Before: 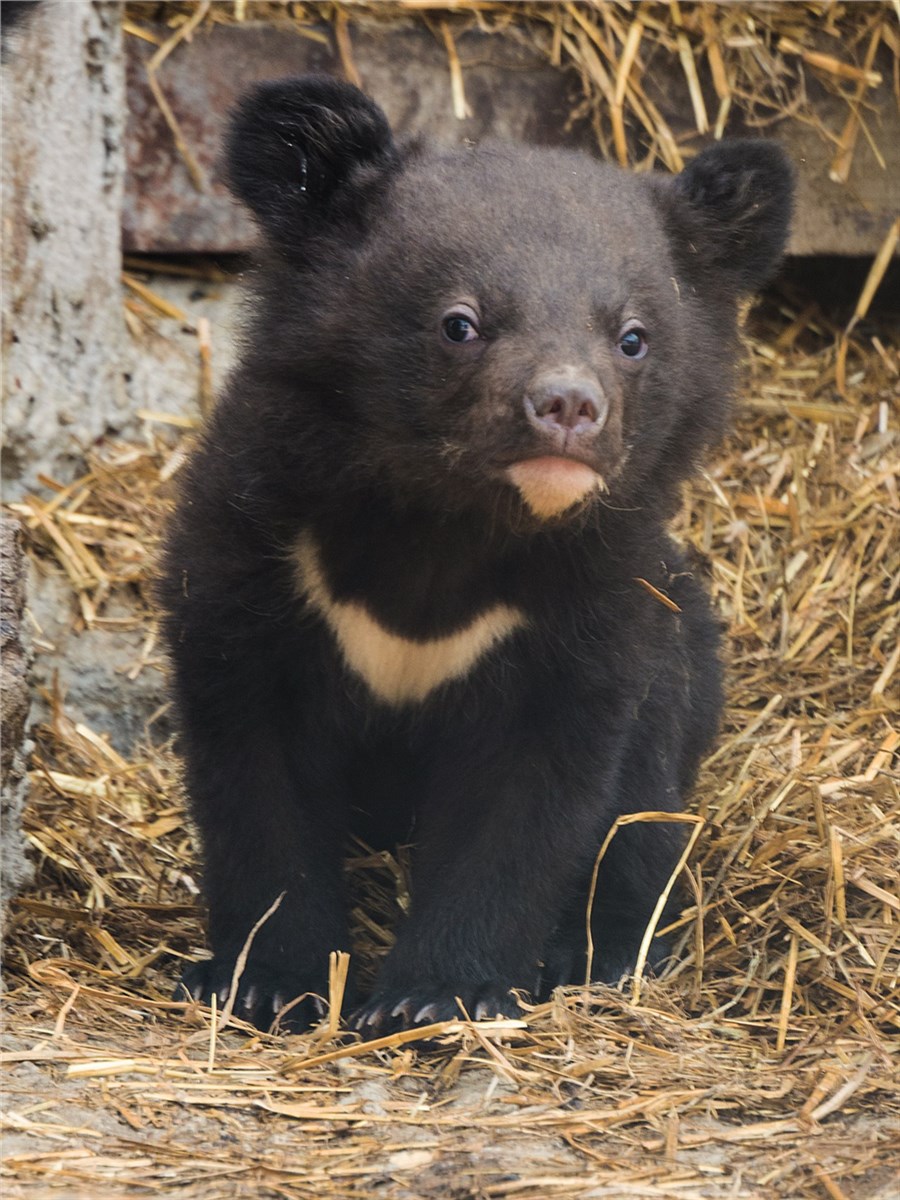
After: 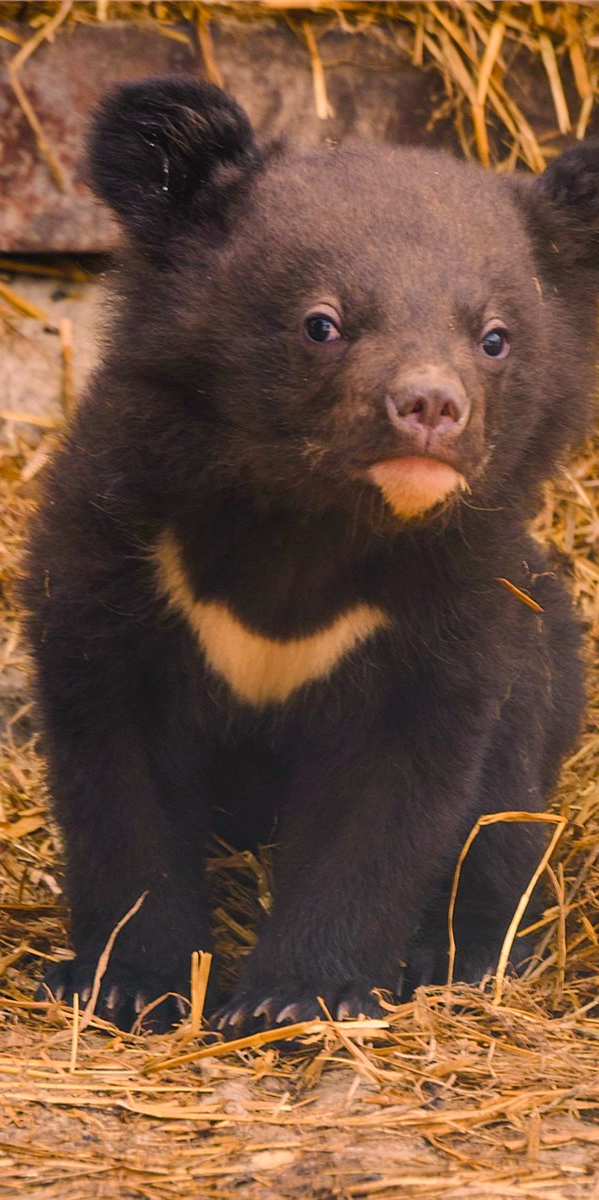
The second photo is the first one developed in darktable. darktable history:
color correction: highlights a* 21.16, highlights b* 19.61
color balance rgb: perceptual saturation grading › global saturation 20%, perceptual saturation grading › highlights -25%, perceptual saturation grading › shadows 50%
crop: left 15.419%, right 17.914%
shadows and highlights: shadows 30
